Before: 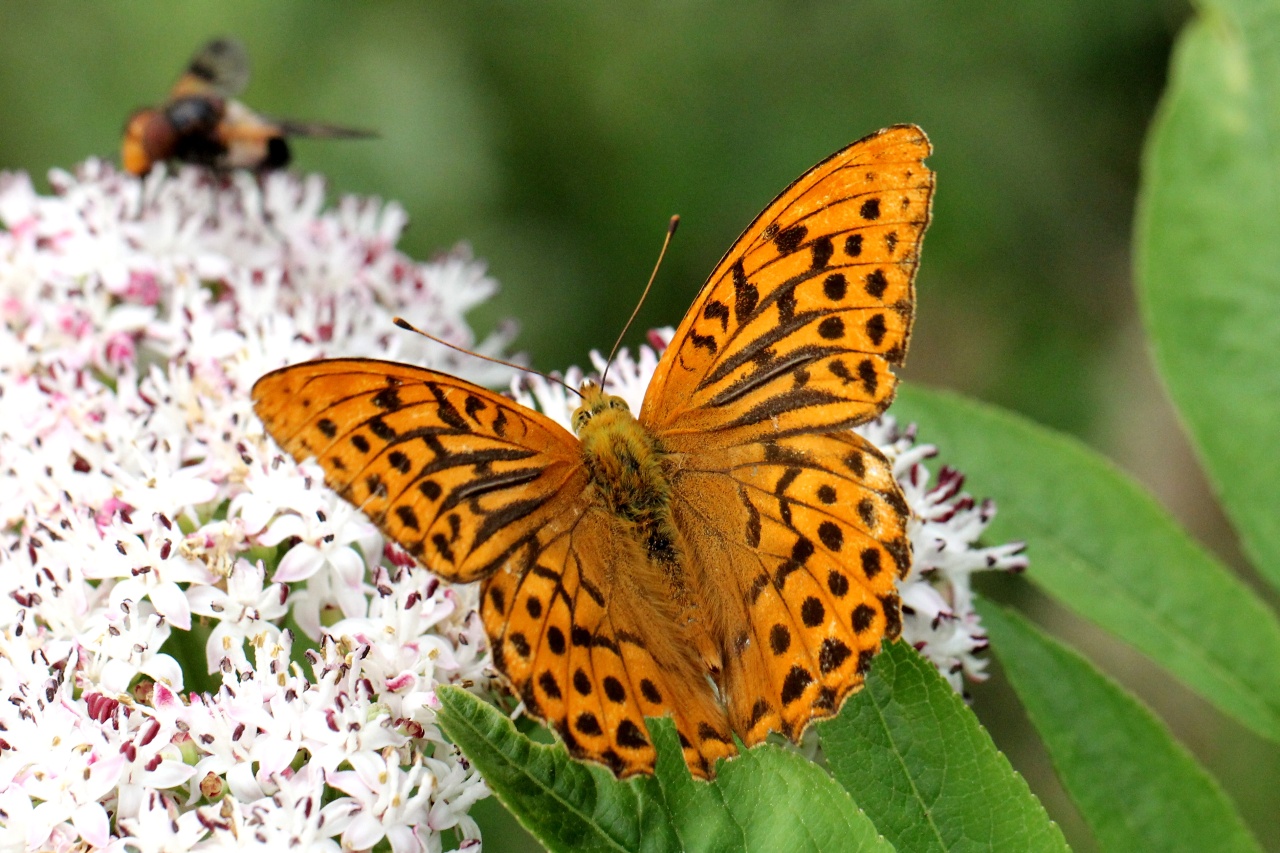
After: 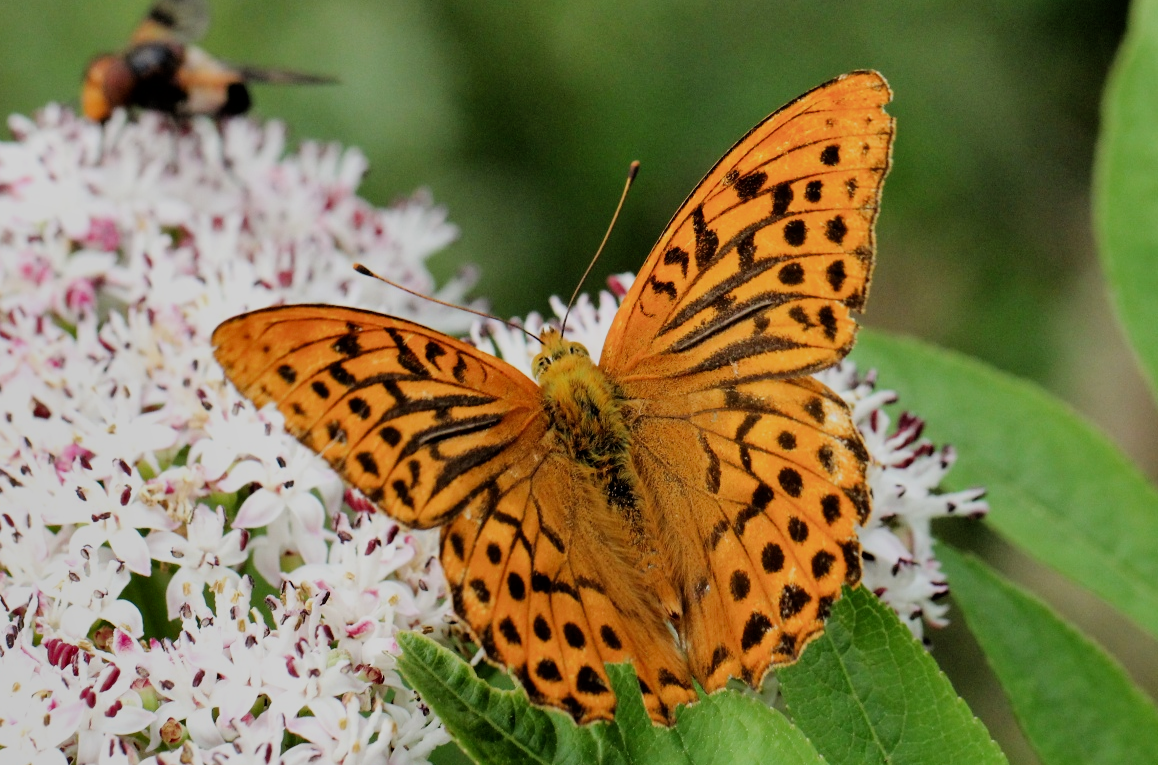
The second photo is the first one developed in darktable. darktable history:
shadows and highlights: radius 134.66, soften with gaussian
filmic rgb: black relative exposure -7.65 EV, white relative exposure 4.56 EV, threshold 5.99 EV, hardness 3.61, enable highlight reconstruction true
crop: left 3.169%, top 6.353%, right 6.312%, bottom 3.324%
